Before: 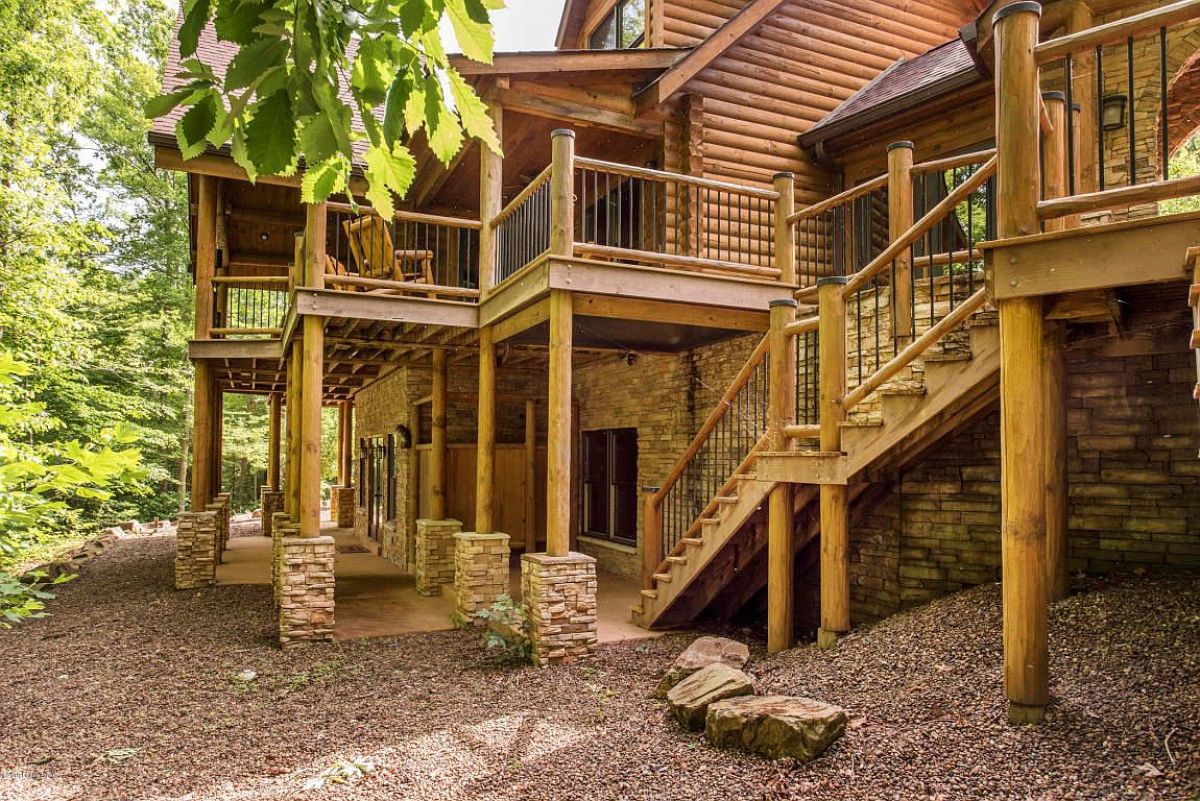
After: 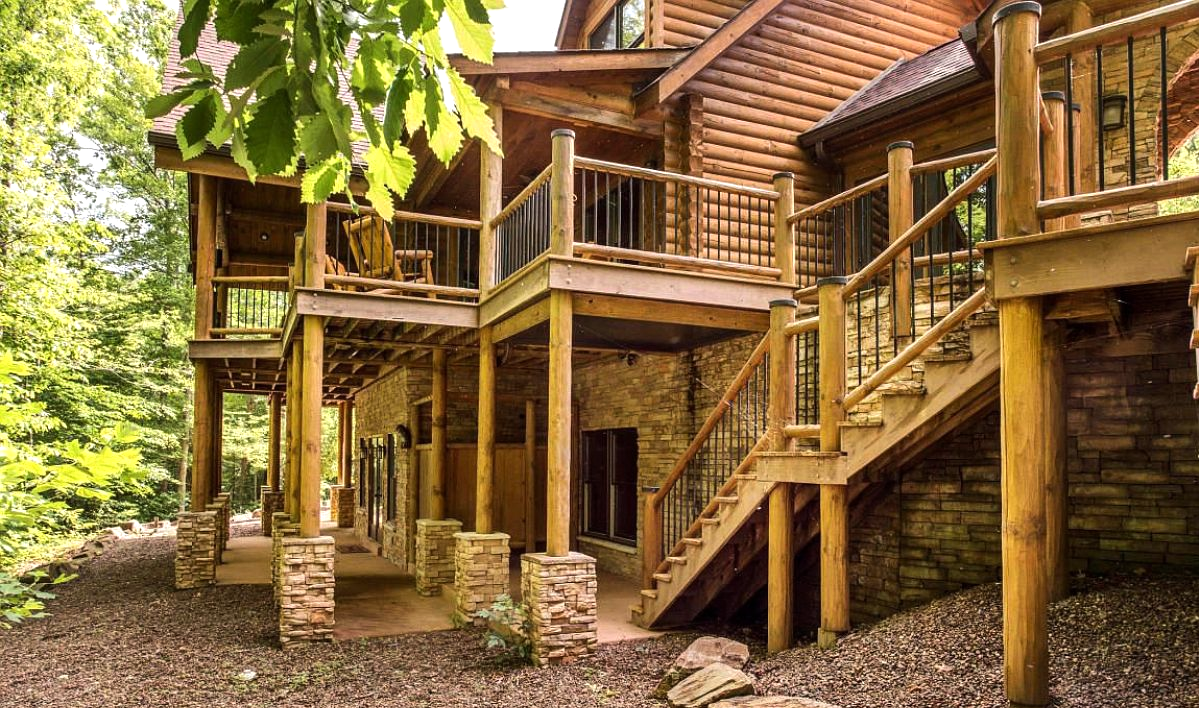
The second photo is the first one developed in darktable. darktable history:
tone equalizer: -8 EV -0.453 EV, -7 EV -0.381 EV, -6 EV -0.316 EV, -5 EV -0.2 EV, -3 EV 0.232 EV, -2 EV 0.322 EV, -1 EV 0.38 EV, +0 EV 0.434 EV, edges refinement/feathering 500, mask exposure compensation -1.57 EV, preserve details no
crop and rotate: top 0%, bottom 11.512%
